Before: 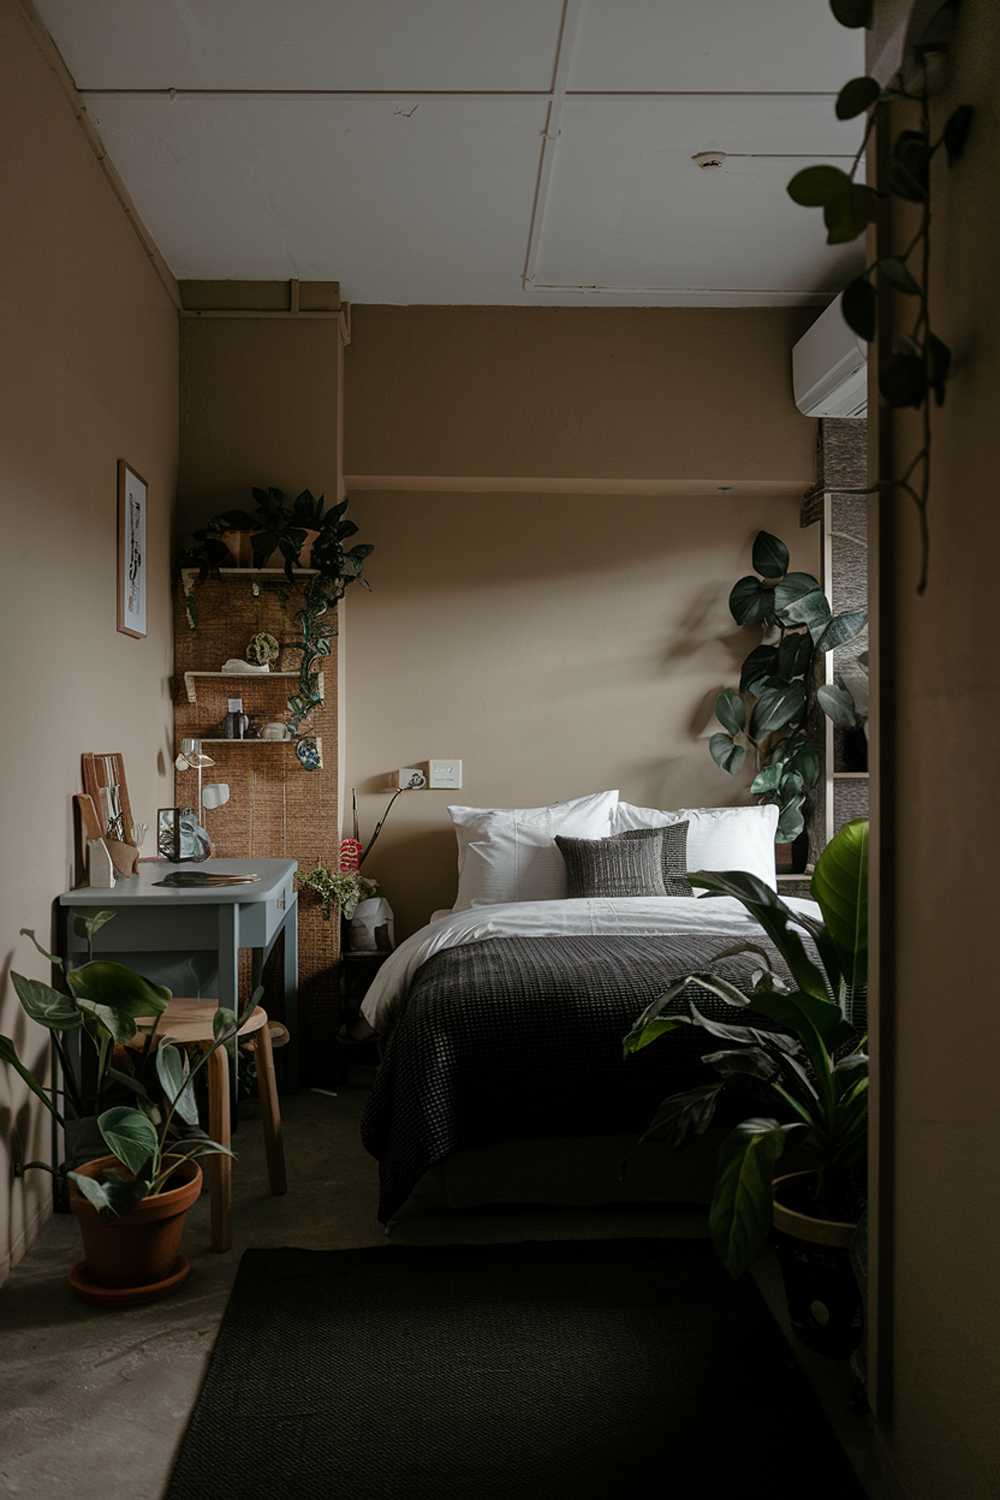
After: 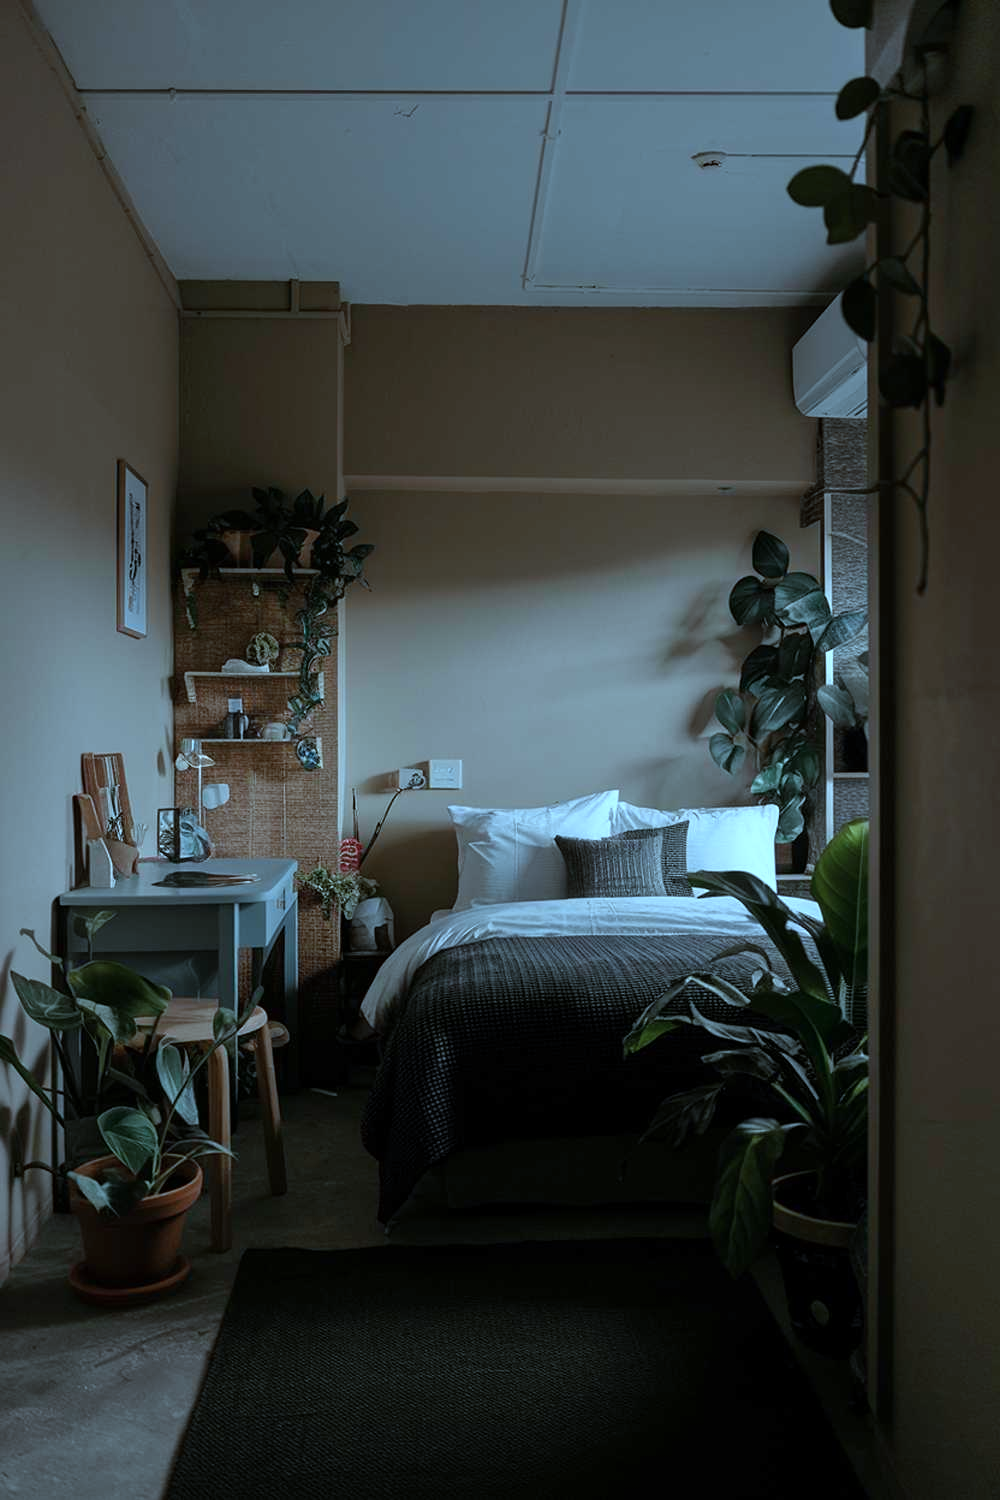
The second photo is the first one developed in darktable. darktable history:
contrast brightness saturation: saturation -0.1
color correction: highlights a* -10.69, highlights b* -19.19
white balance: red 0.924, blue 1.095
